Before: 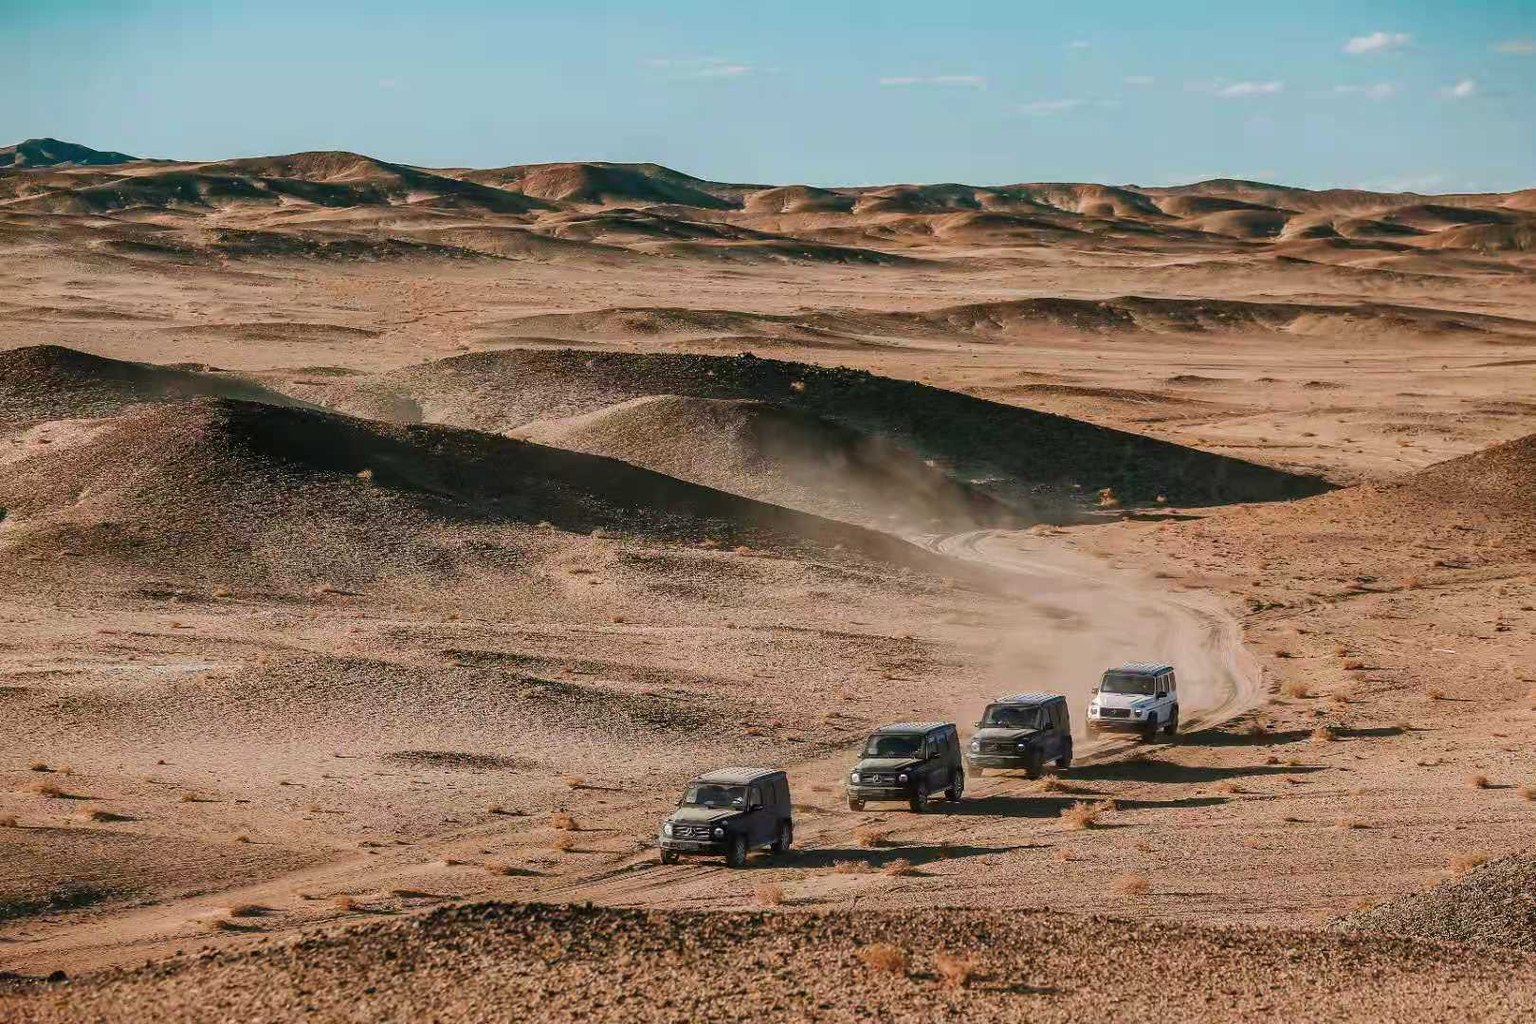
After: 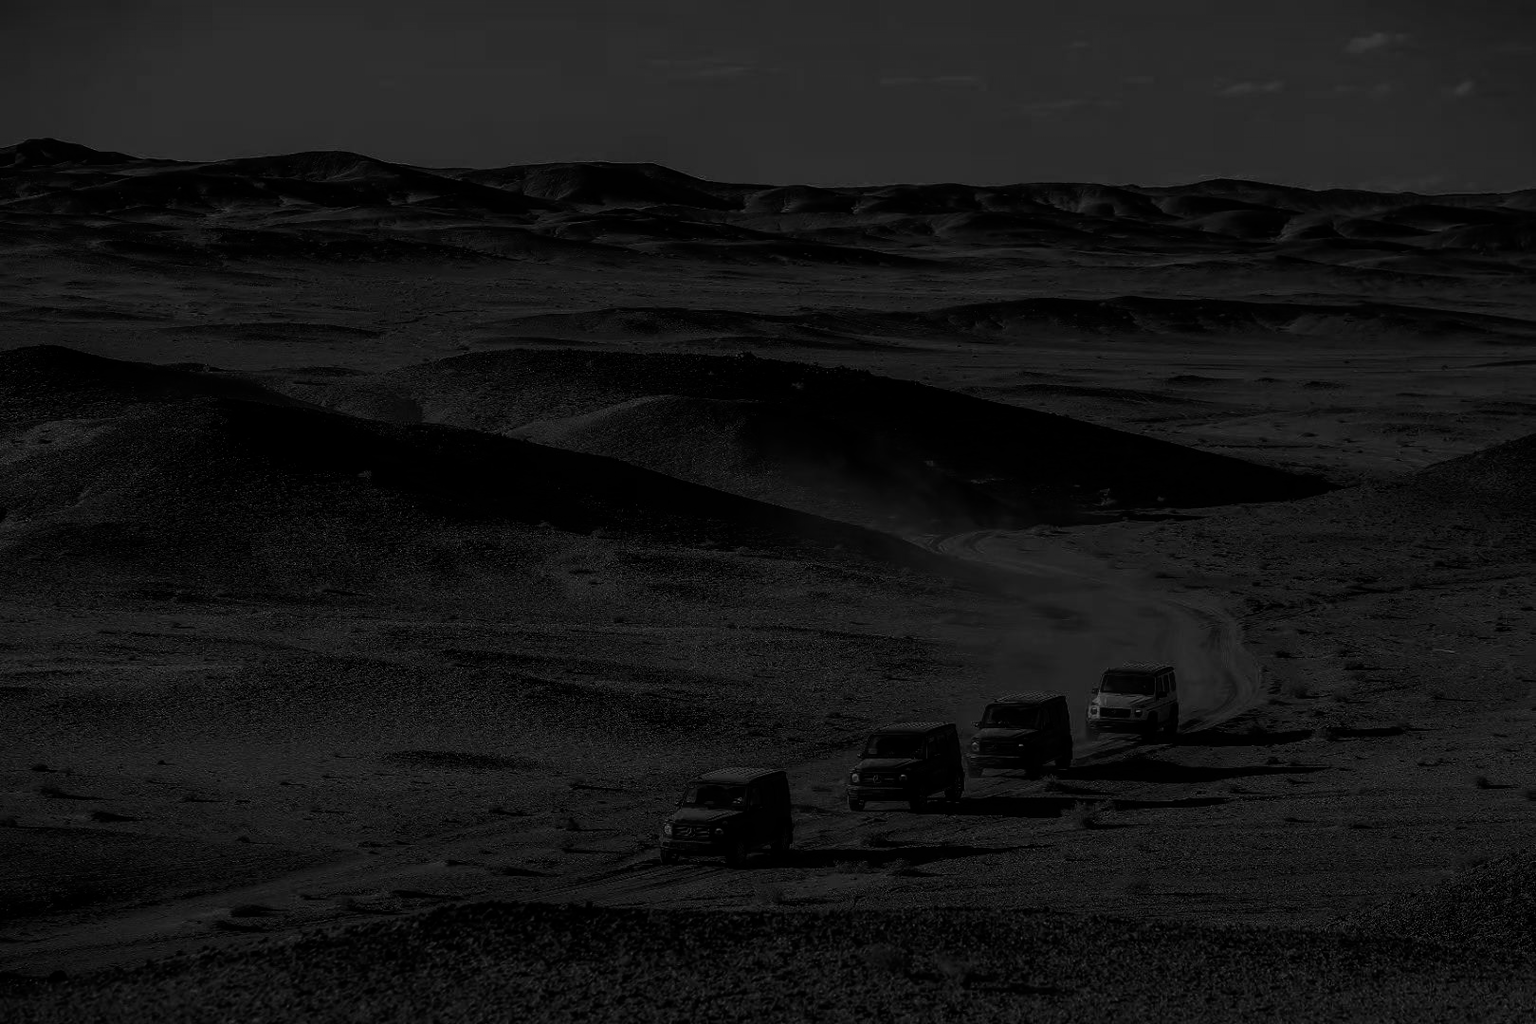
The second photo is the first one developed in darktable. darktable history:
contrast brightness saturation: contrast 0.02, brightness -1, saturation -1
exposure: black level correction -0.036, exposure -0.497 EV
